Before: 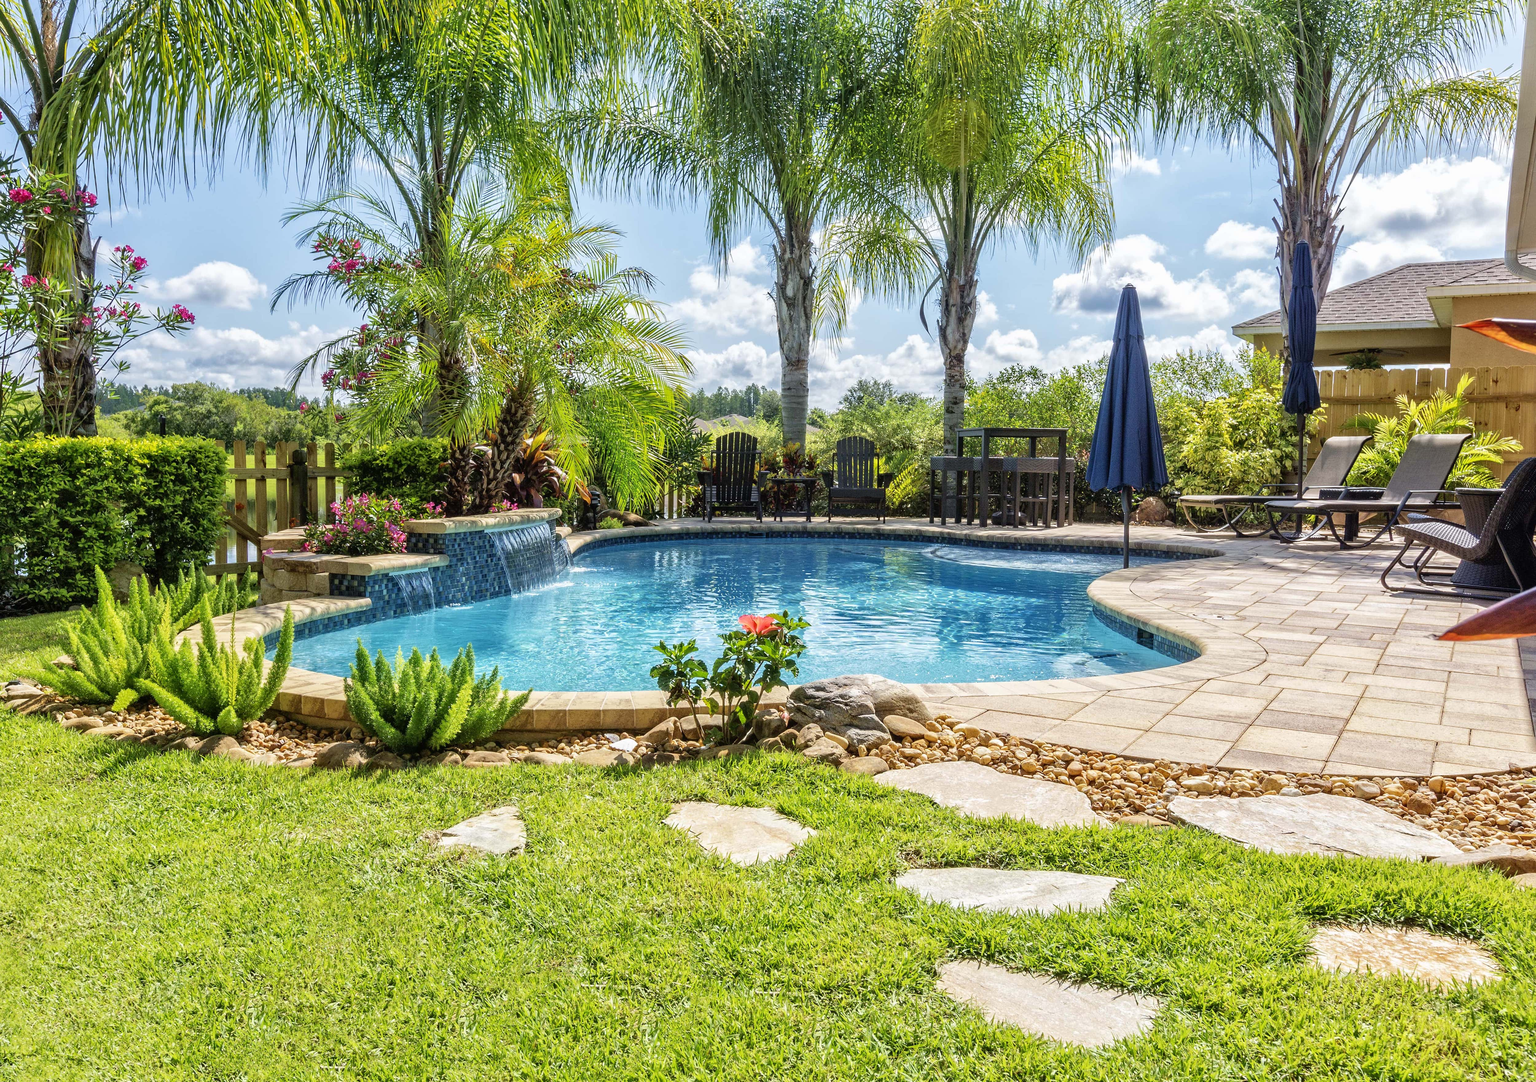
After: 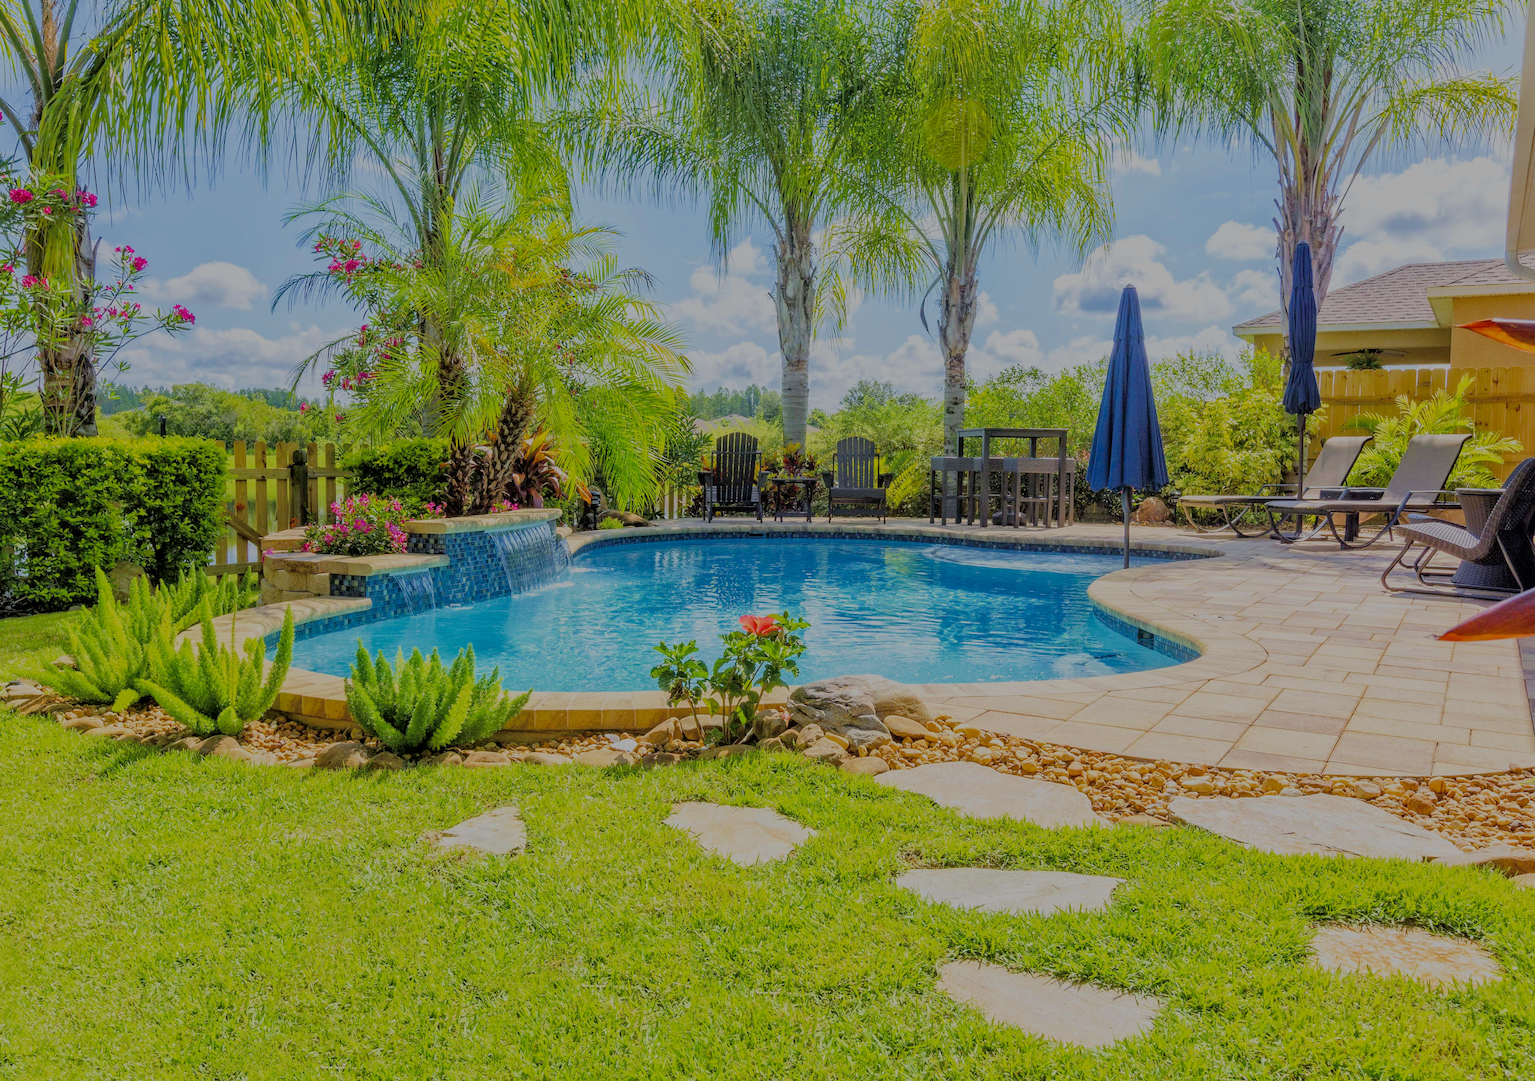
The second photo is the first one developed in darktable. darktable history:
color balance rgb: perceptual saturation grading › global saturation 27.582%, perceptual saturation grading › highlights -25.052%, perceptual saturation grading › shadows 24.32%, global vibrance 20%
filmic rgb: black relative exposure -8 EV, white relative exposure 8.04 EV, target black luminance 0%, hardness 2.43, latitude 76.38%, contrast 0.554, shadows ↔ highlights balance 0.009%, color science v6 (2022), iterations of high-quality reconstruction 10
